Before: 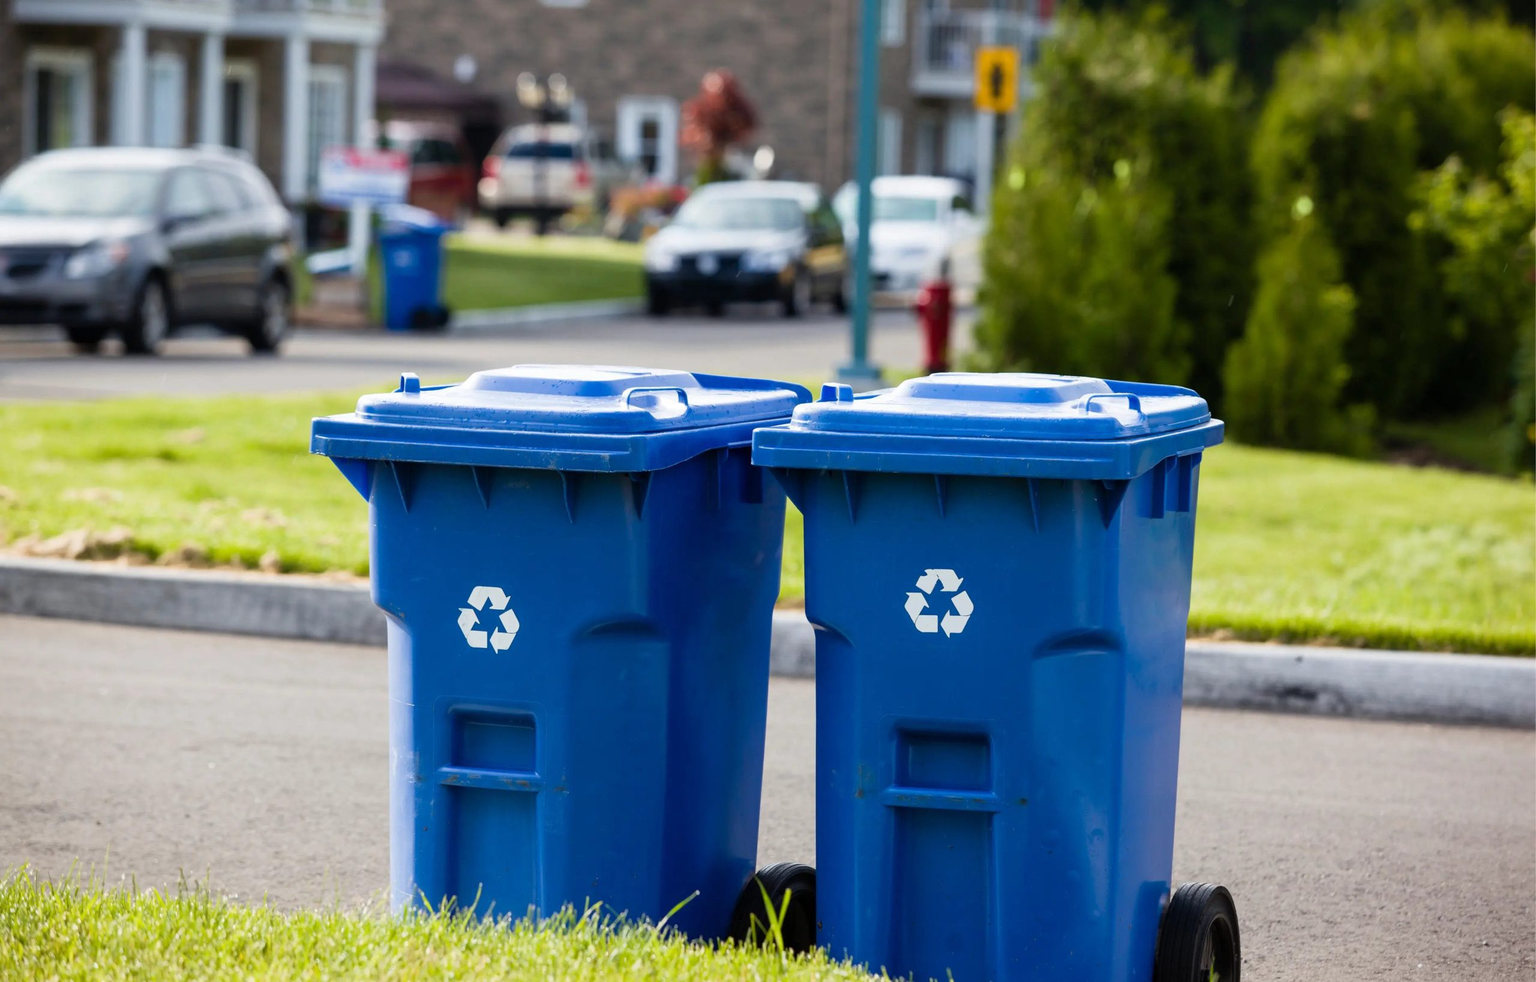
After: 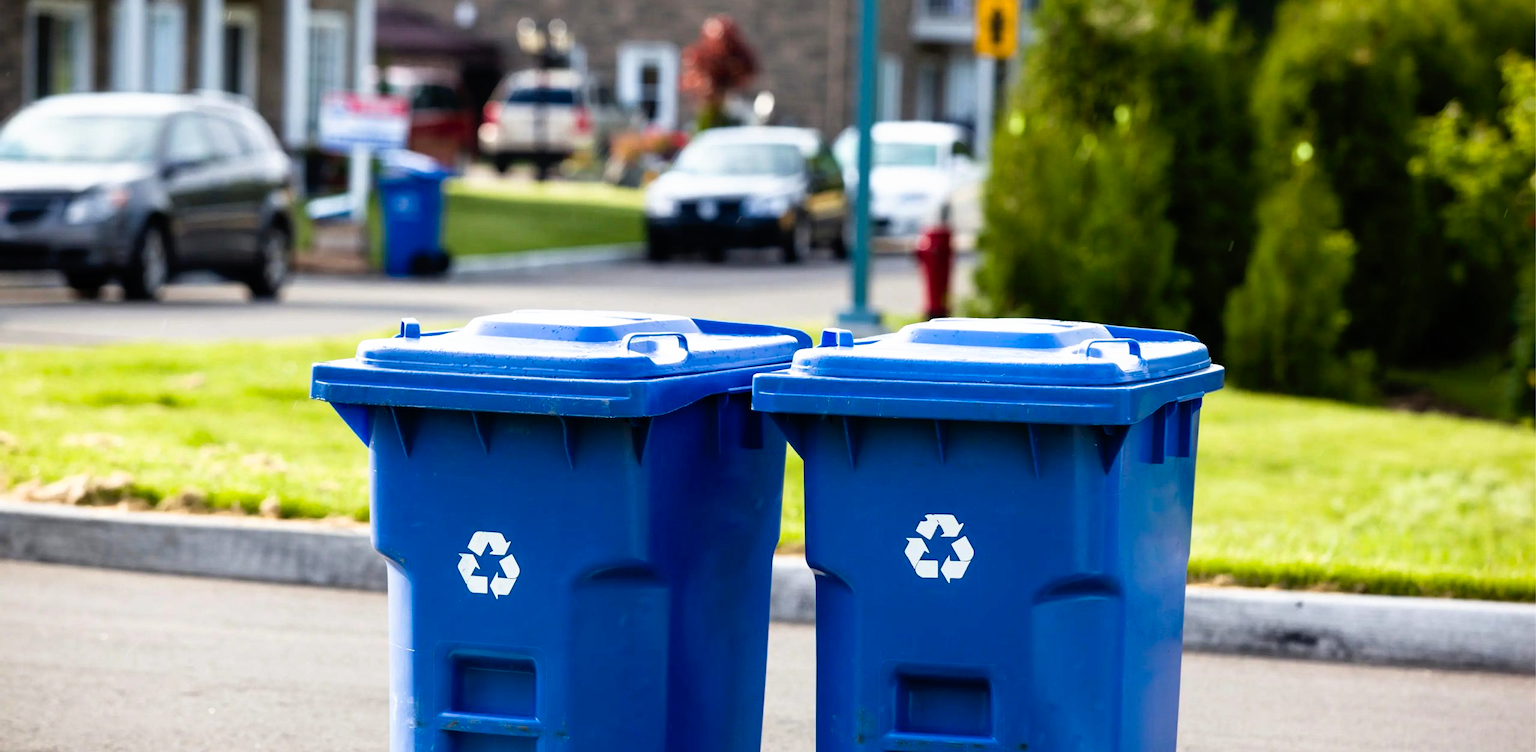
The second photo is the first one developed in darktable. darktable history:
crop: top 5.574%, bottom 17.752%
tone curve: curves: ch0 [(0, 0) (0.003, 0.001) (0.011, 0.005) (0.025, 0.01) (0.044, 0.019) (0.069, 0.029) (0.1, 0.042) (0.136, 0.078) (0.177, 0.129) (0.224, 0.182) (0.277, 0.246) (0.335, 0.318) (0.399, 0.396) (0.468, 0.481) (0.543, 0.573) (0.623, 0.672) (0.709, 0.777) (0.801, 0.881) (0.898, 0.975) (1, 1)], preserve colors none
